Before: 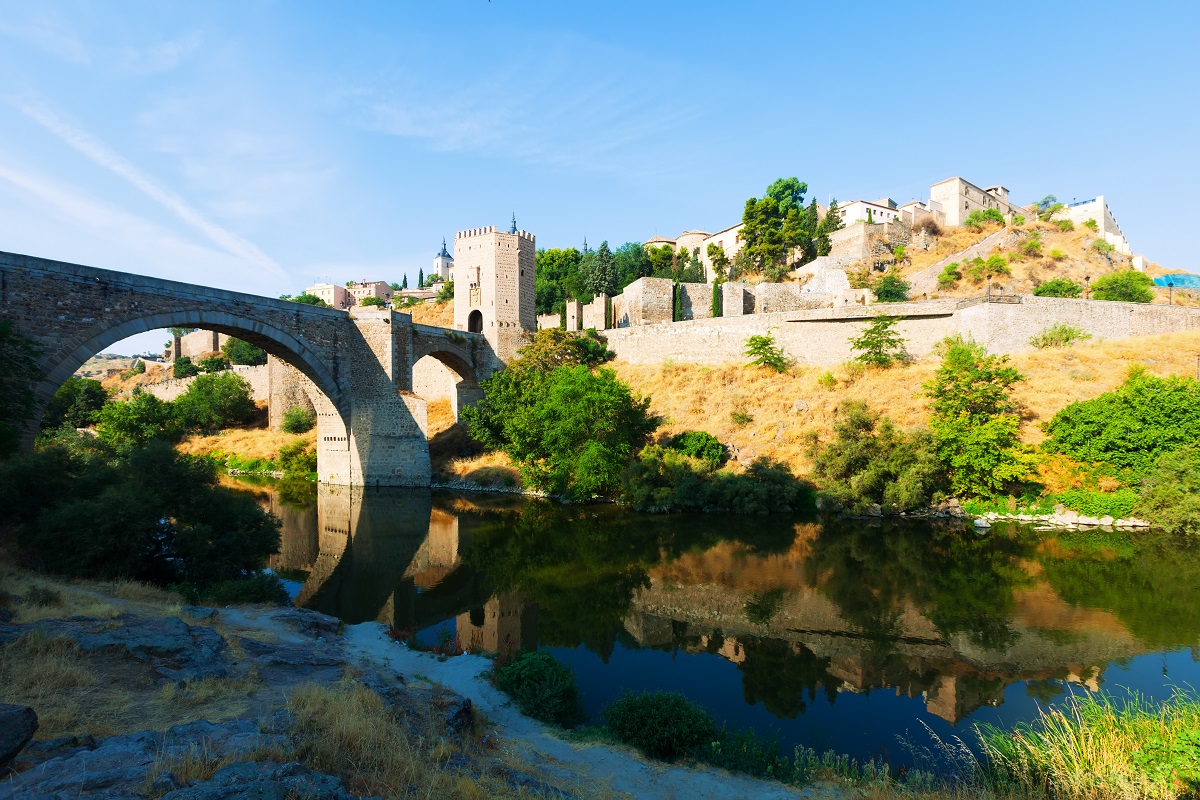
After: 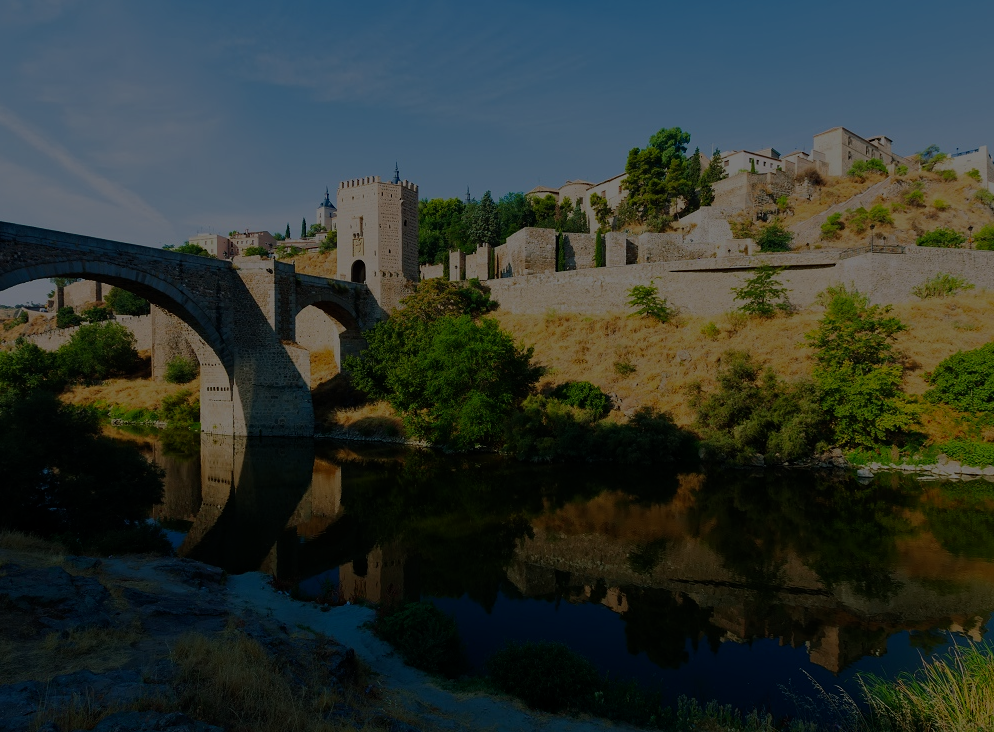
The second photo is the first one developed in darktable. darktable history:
haze removal: strength 0.29, distance 0.25, compatibility mode true, adaptive false
crop: left 9.807%, top 6.259%, right 7.334%, bottom 2.177%
exposure: exposure -2.446 EV, compensate highlight preservation false
